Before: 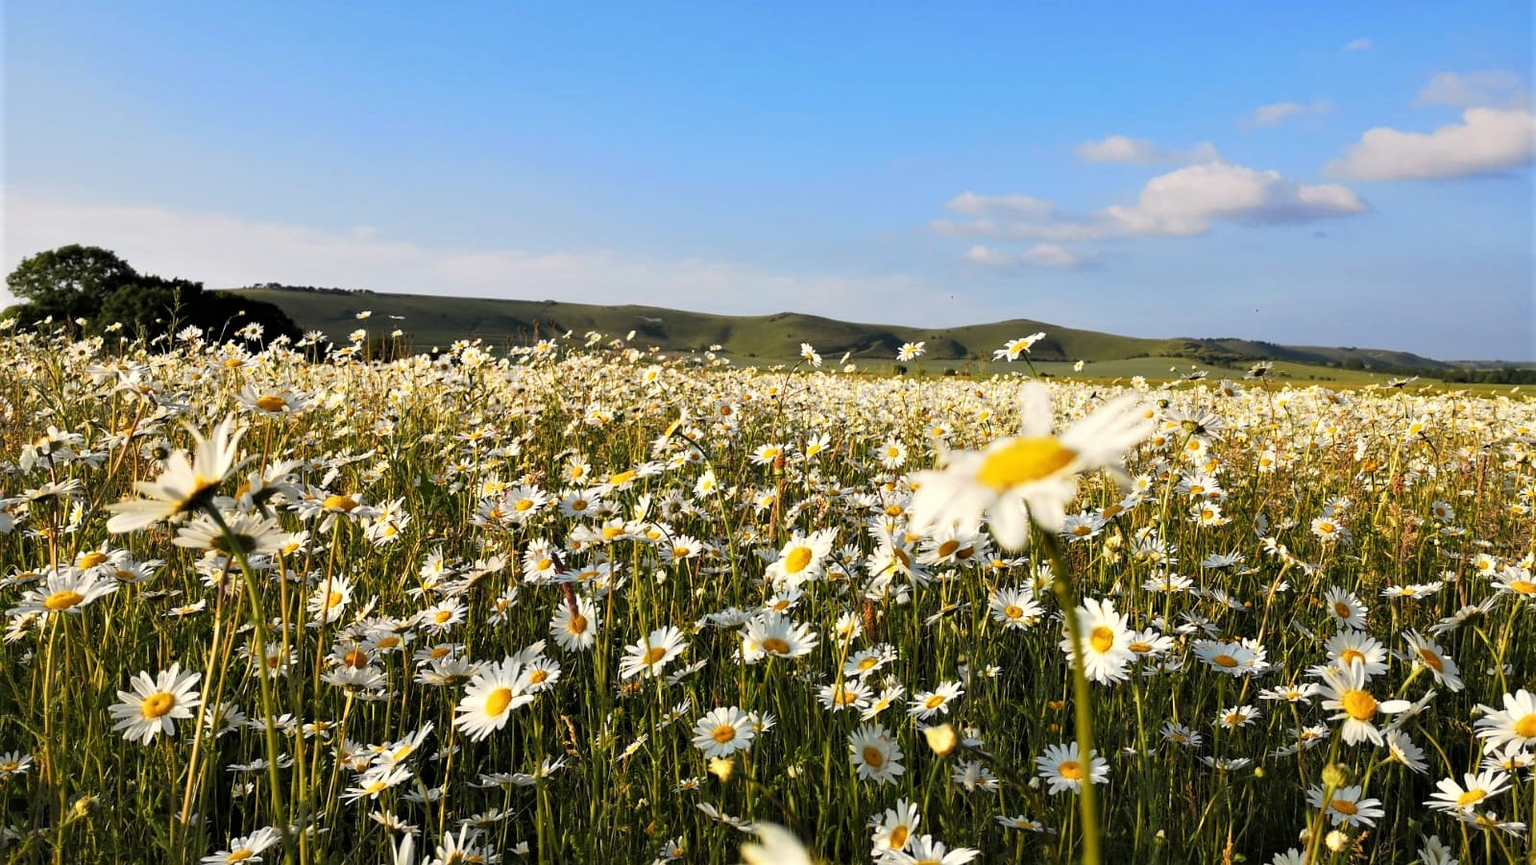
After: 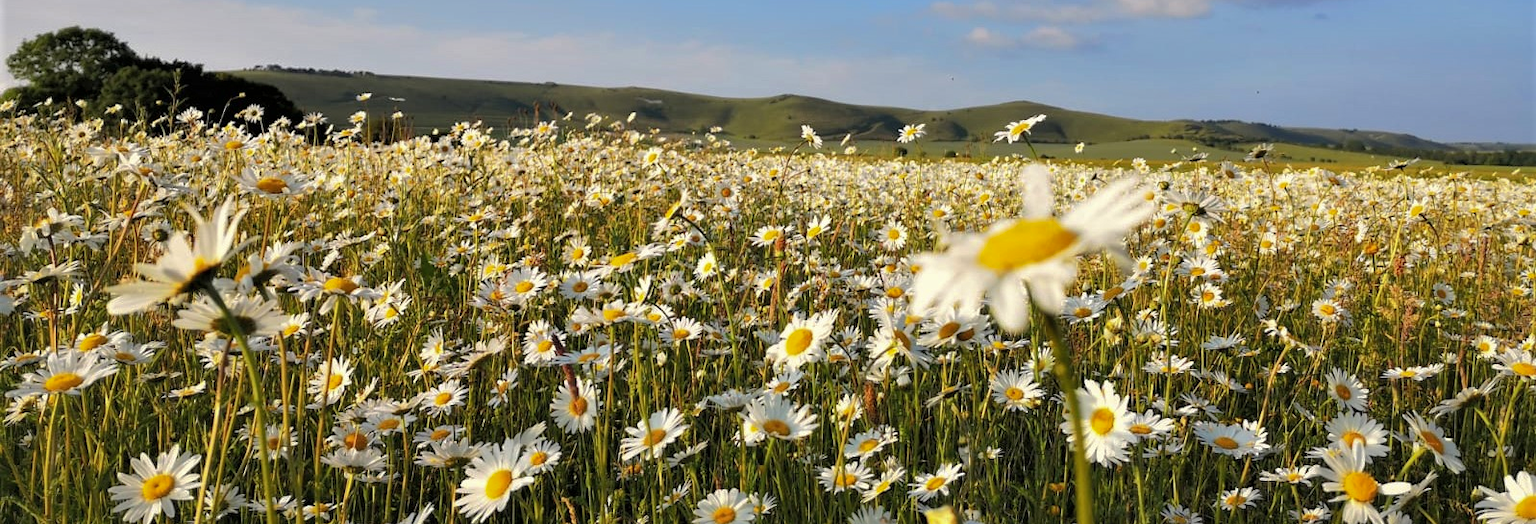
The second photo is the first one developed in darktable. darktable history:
shadows and highlights: shadows 39.3, highlights -60.01
crop and rotate: top 25.262%, bottom 13.974%
